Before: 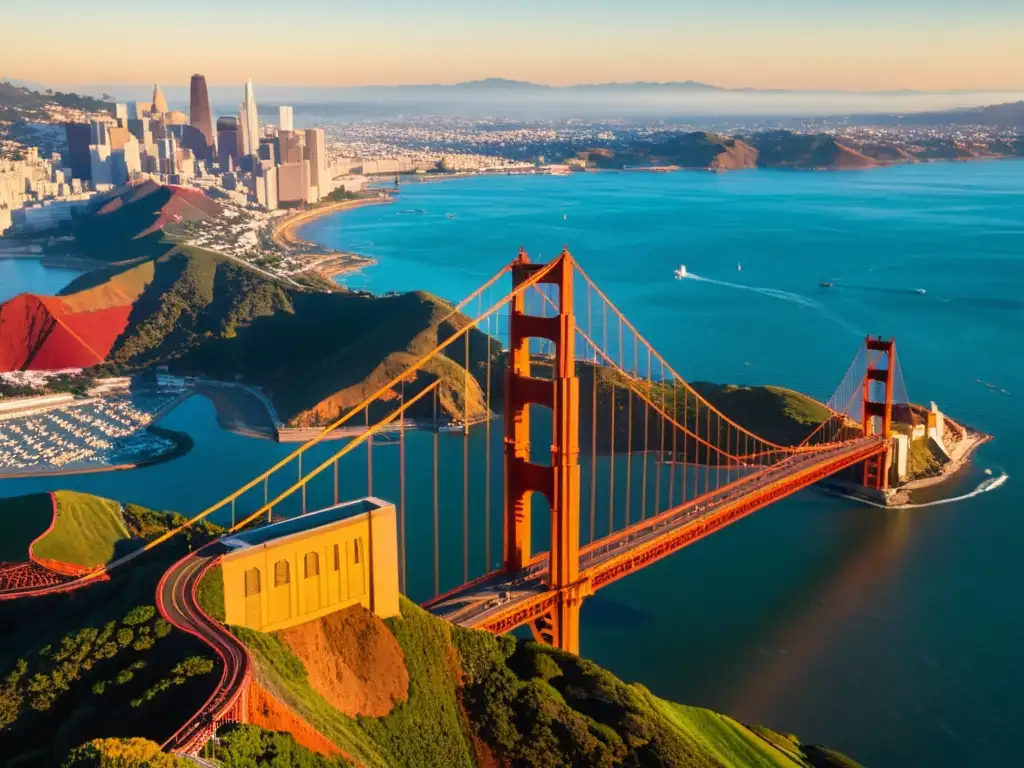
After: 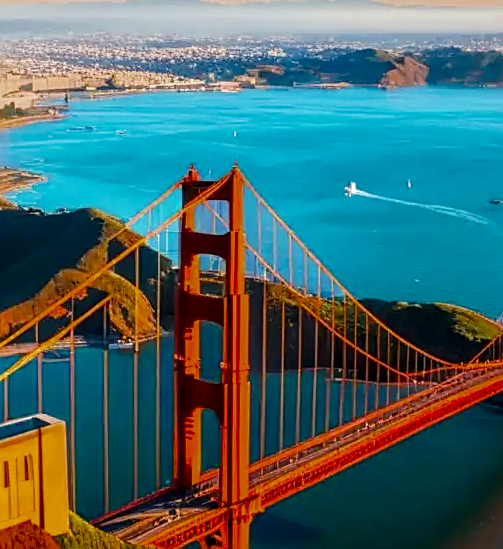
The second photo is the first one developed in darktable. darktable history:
sharpen: on, module defaults
local contrast: on, module defaults
tone equalizer: edges refinement/feathering 500, mask exposure compensation -1.57 EV, preserve details guided filter
exposure: black level correction 0.001, compensate exposure bias true, compensate highlight preservation false
color zones: curves: ch0 [(0.11, 0.396) (0.195, 0.36) (0.25, 0.5) (0.303, 0.412) (0.357, 0.544) (0.75, 0.5) (0.967, 0.328)]; ch1 [(0, 0.468) (0.112, 0.512) (0.202, 0.6) (0.25, 0.5) (0.307, 0.352) (0.357, 0.544) (0.75, 0.5) (0.963, 0.524)]
crop: left 32.275%, top 10.921%, right 18.533%, bottom 17.538%
tone curve: curves: ch0 [(0.003, 0) (0.066, 0.023) (0.149, 0.094) (0.264, 0.238) (0.395, 0.421) (0.517, 0.56) (0.688, 0.743) (0.813, 0.846) (1, 1)]; ch1 [(0, 0) (0.164, 0.115) (0.337, 0.332) (0.39, 0.398) (0.464, 0.461) (0.501, 0.5) (0.521, 0.535) (0.571, 0.588) (0.652, 0.681) (0.733, 0.749) (0.811, 0.796) (1, 1)]; ch2 [(0, 0) (0.337, 0.382) (0.464, 0.476) (0.501, 0.502) (0.527, 0.54) (0.556, 0.567) (0.6, 0.59) (0.687, 0.675) (1, 1)], preserve colors none
